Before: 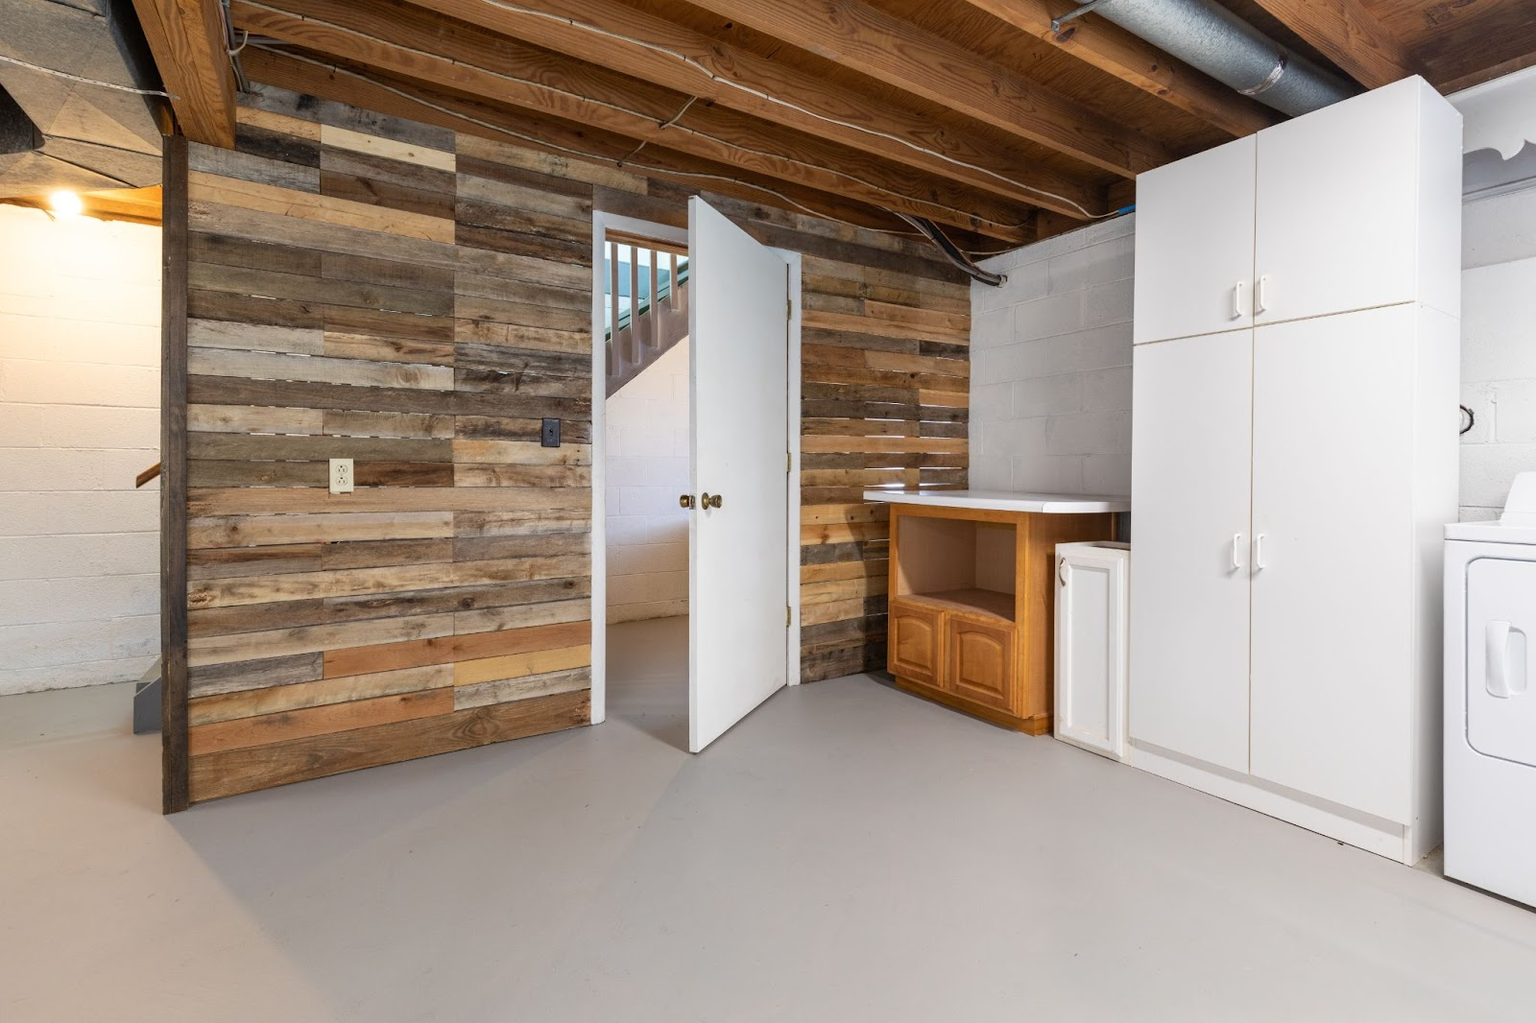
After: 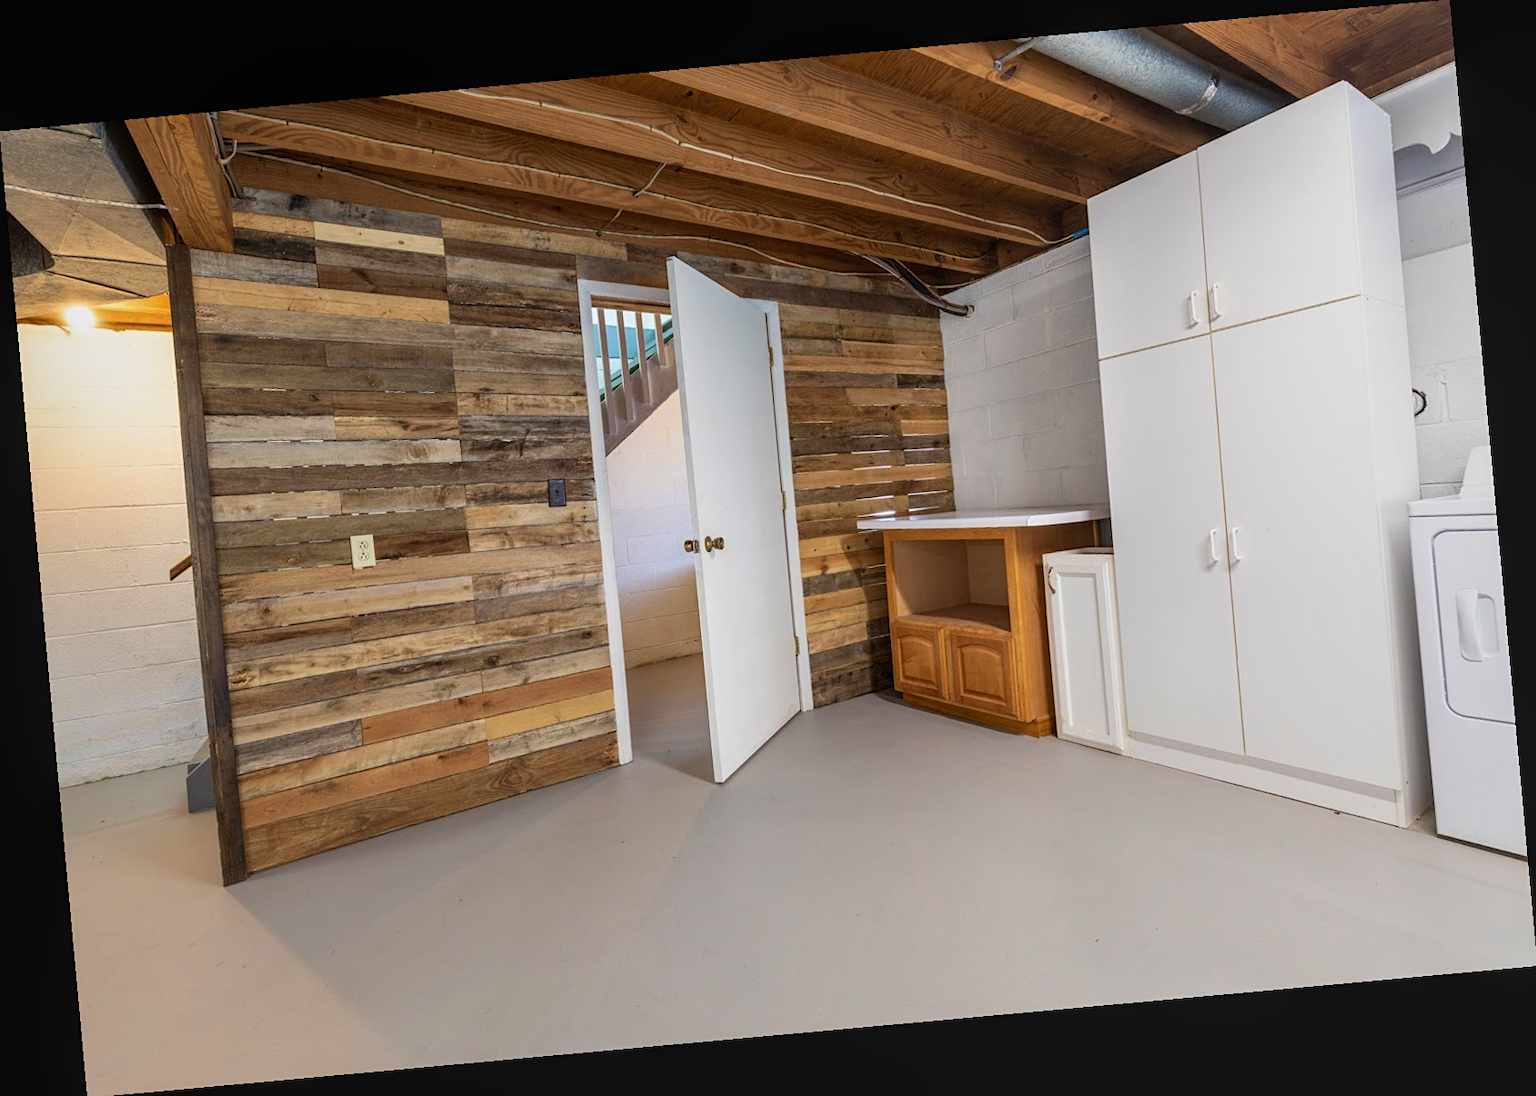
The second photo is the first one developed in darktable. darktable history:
local contrast: detail 110%
velvia: on, module defaults
rotate and perspective: rotation -5.2°, automatic cropping off
sharpen: amount 0.2
